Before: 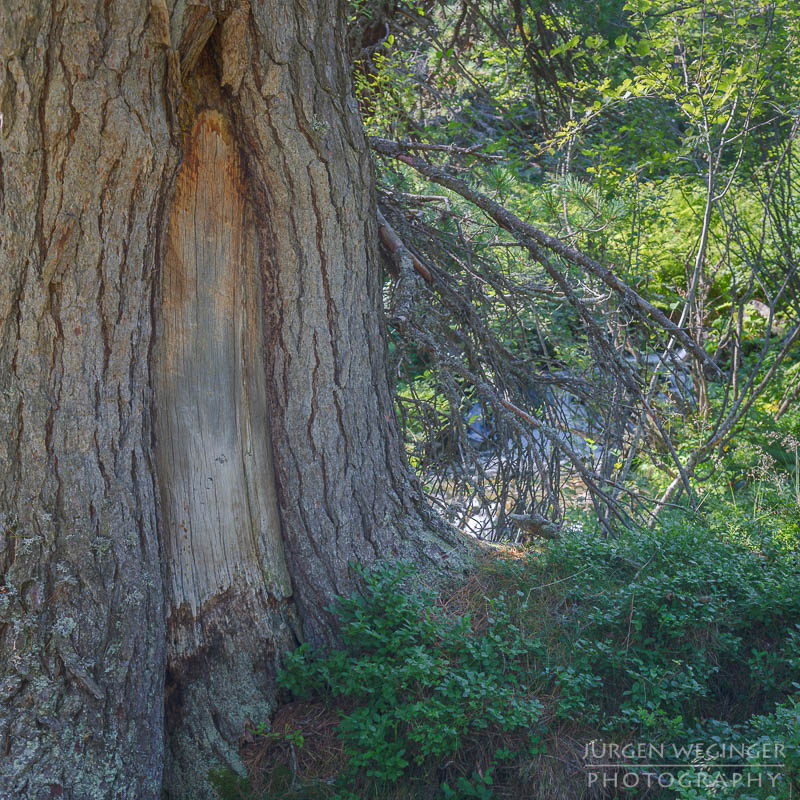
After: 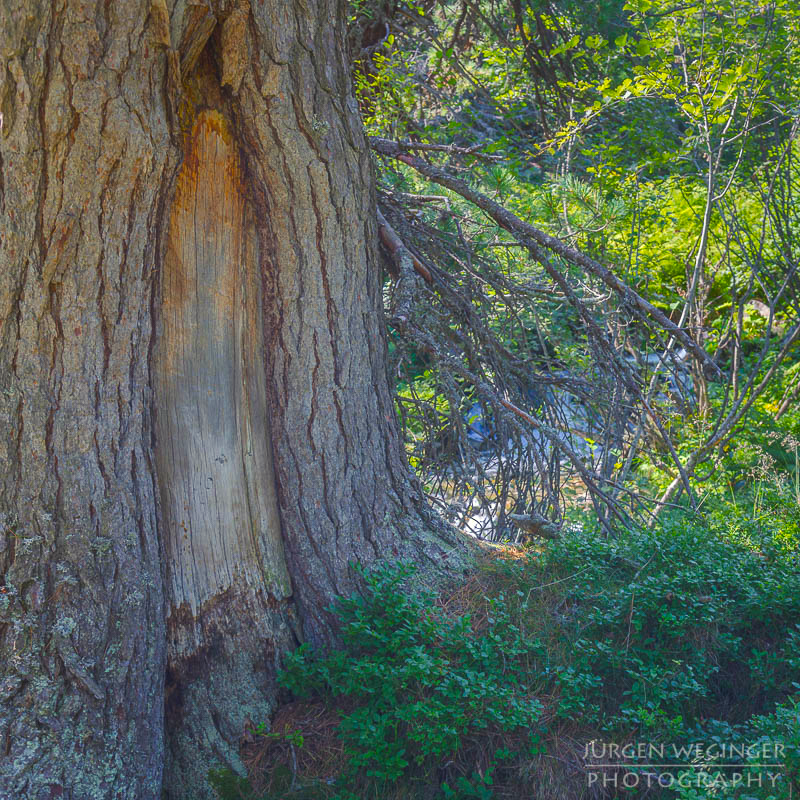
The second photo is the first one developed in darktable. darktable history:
color balance rgb: shadows lift › chroma 2.961%, shadows lift › hue 278.18°, highlights gain › luminance 6.652%, highlights gain › chroma 1.905%, highlights gain › hue 87.57°, global offset › luminance 0.518%, perceptual saturation grading › global saturation 30.373%, global vibrance 20%
